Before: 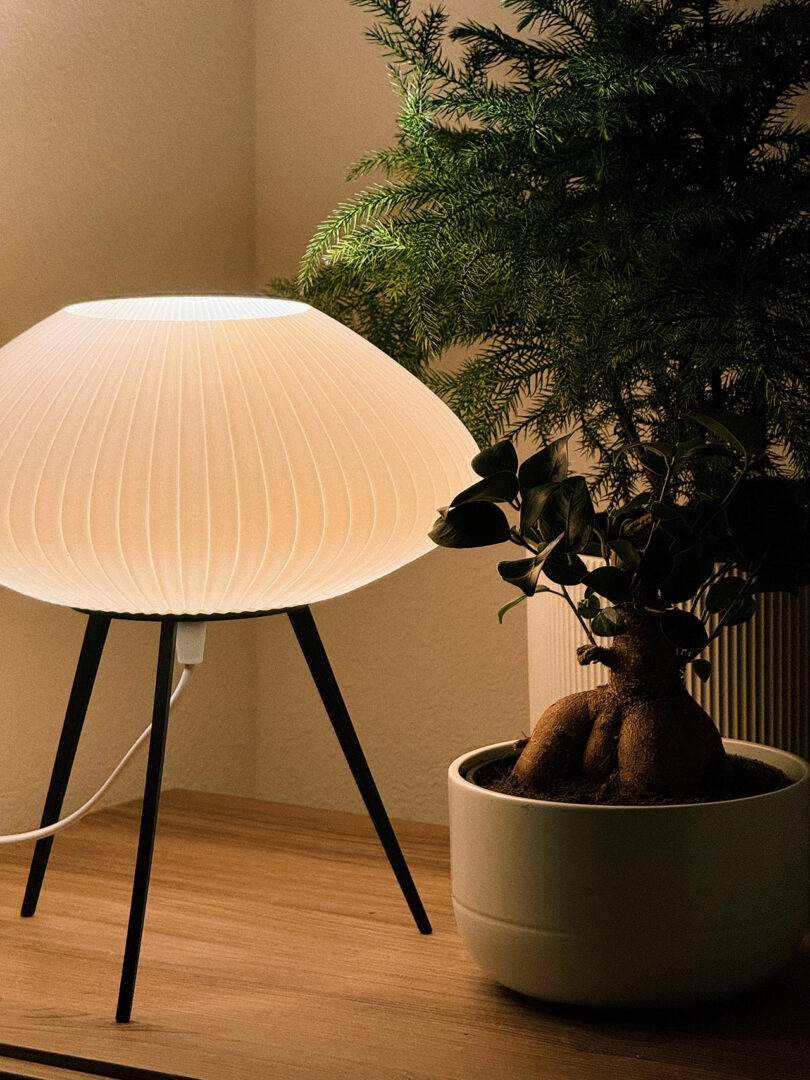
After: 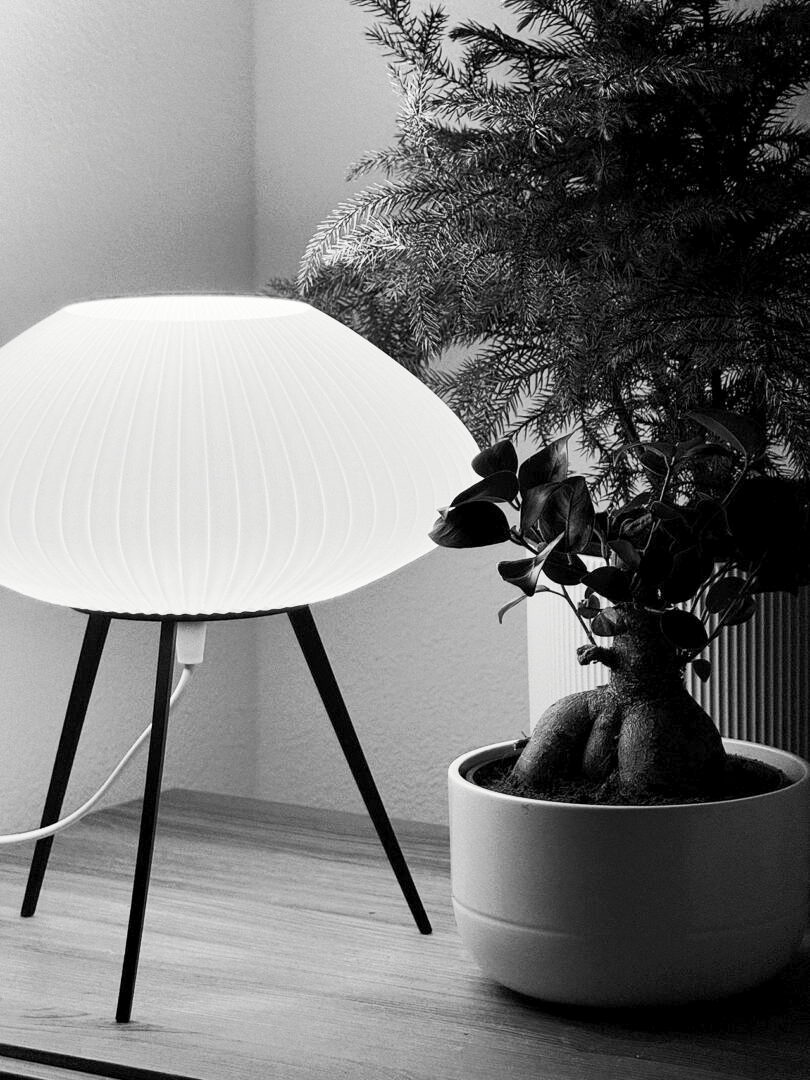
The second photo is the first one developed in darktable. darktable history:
tone curve: curves: ch0 [(0, 0) (0.003, 0.015) (0.011, 0.025) (0.025, 0.056) (0.044, 0.104) (0.069, 0.139) (0.1, 0.181) (0.136, 0.226) (0.177, 0.28) (0.224, 0.346) (0.277, 0.42) (0.335, 0.505) (0.399, 0.594) (0.468, 0.699) (0.543, 0.776) (0.623, 0.848) (0.709, 0.893) (0.801, 0.93) (0.898, 0.97) (1, 1)], preserve colors none
color look up table: target L [93.05, 89.53, 88.82, 86.7, 82.41, 64.74, 61.7, 65.49, 60.94, 47.64, 47.04, 28.56, 9.599, 200.19, 80.24, 78.8, 68.49, 69.98, 57.87, 53.19, 42.1, 47.24, 42.37, 44, 32.32, 10.77, 20.17, 8.587, 94.45, 67, 74.42, 59.79, 61.7, 69.24, 50.03, 43.8, 53.98, 47.04, 18, 15.16, 12.25, 6.319, 86.7, 90.24, 89.53, 78.07, 71.47, 62.46, 36.29], target a [-0.1, -0.003, -0.101, -0.003, -0.003, -0.003, 0, -0.003, 0, -0.001, 0.001, 0, 0, 0, -0.103, -0.003, -0.003, -0.003, 0 ×5, 0.001, 0 ×4, -0.1, -0.003, -0.003, -0.001, 0, -0.003, 0, 0.001, -0.001, 0.001, 0 ×4, -0.003 ×5, -0.001, 0], target b [1.234, 0.026, 1.247, 0.026, 0.027, 0.028, 0.006, 0.028, 0.006, 0.006, -0.004, -0.001, 0, 0, 1.274, 0.027, 0.028, 0.028, 0.006, 0.006, -0.001, -0.003, -0.001, -0.003, -0.003, 0.002, -0.001, 0, 1.23, 0.028, 0.028, 0.006, 0.006, 0.028, 0.006, -0.004, 0.006, -0.004, -0.001, 0.002, -0.001, 0, 0.026, 0.026, 0.026, 0.027, 0.028, 0.007, -0.001], num patches 49
